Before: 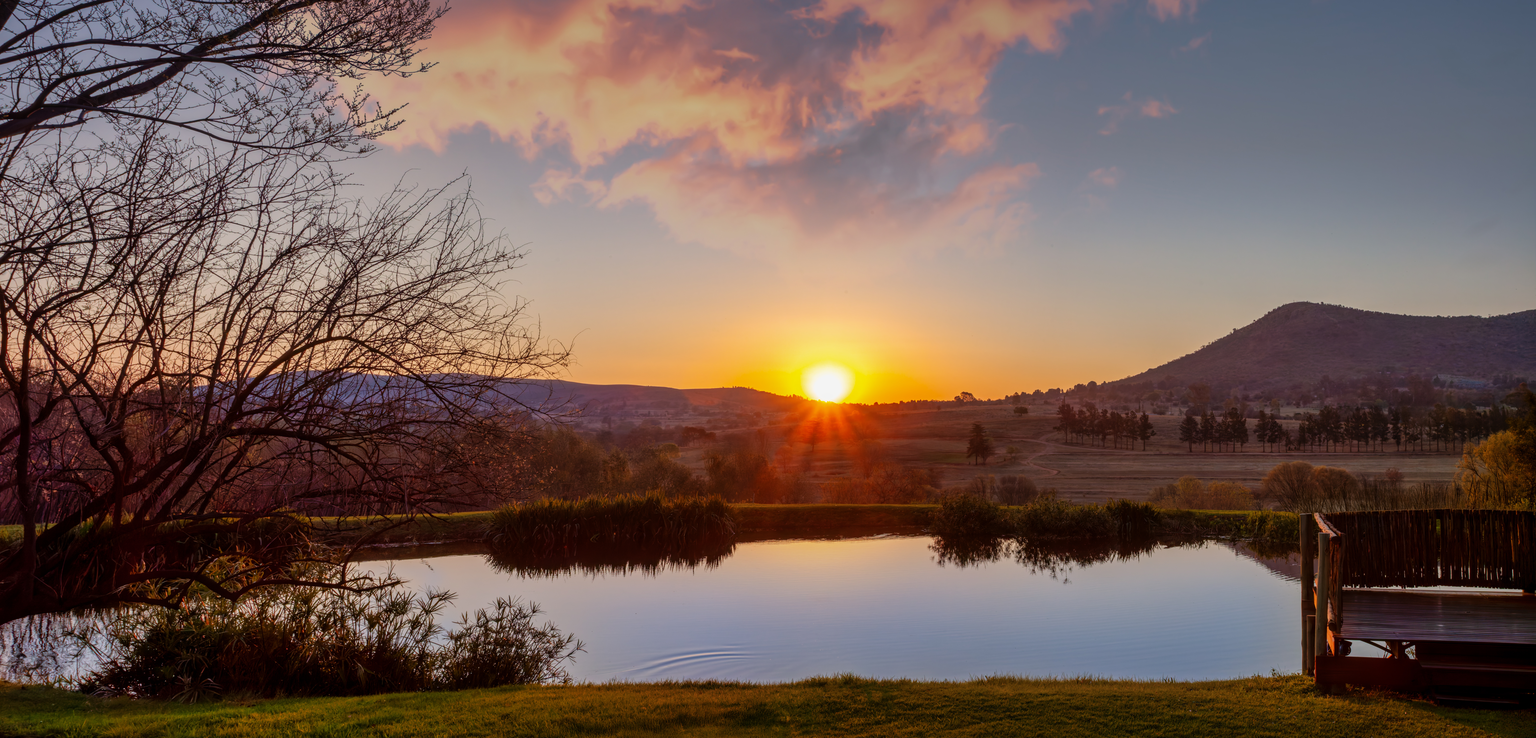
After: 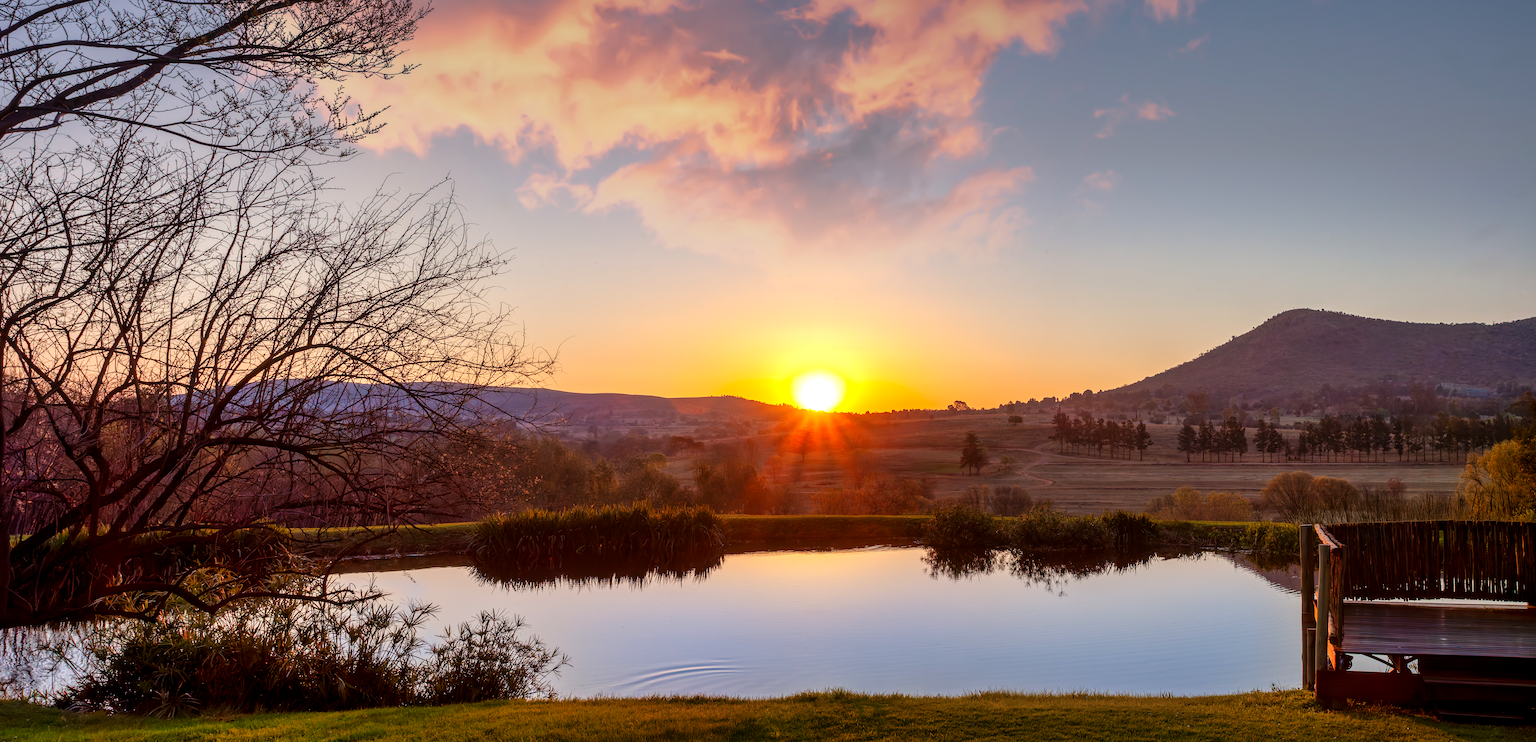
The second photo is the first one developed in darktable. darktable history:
crop: left 1.712%, right 0.283%, bottom 1.523%
exposure: black level correction 0.001, exposure 0.499 EV, compensate highlight preservation false
sharpen: on, module defaults
tone equalizer: -8 EV -0.565 EV
